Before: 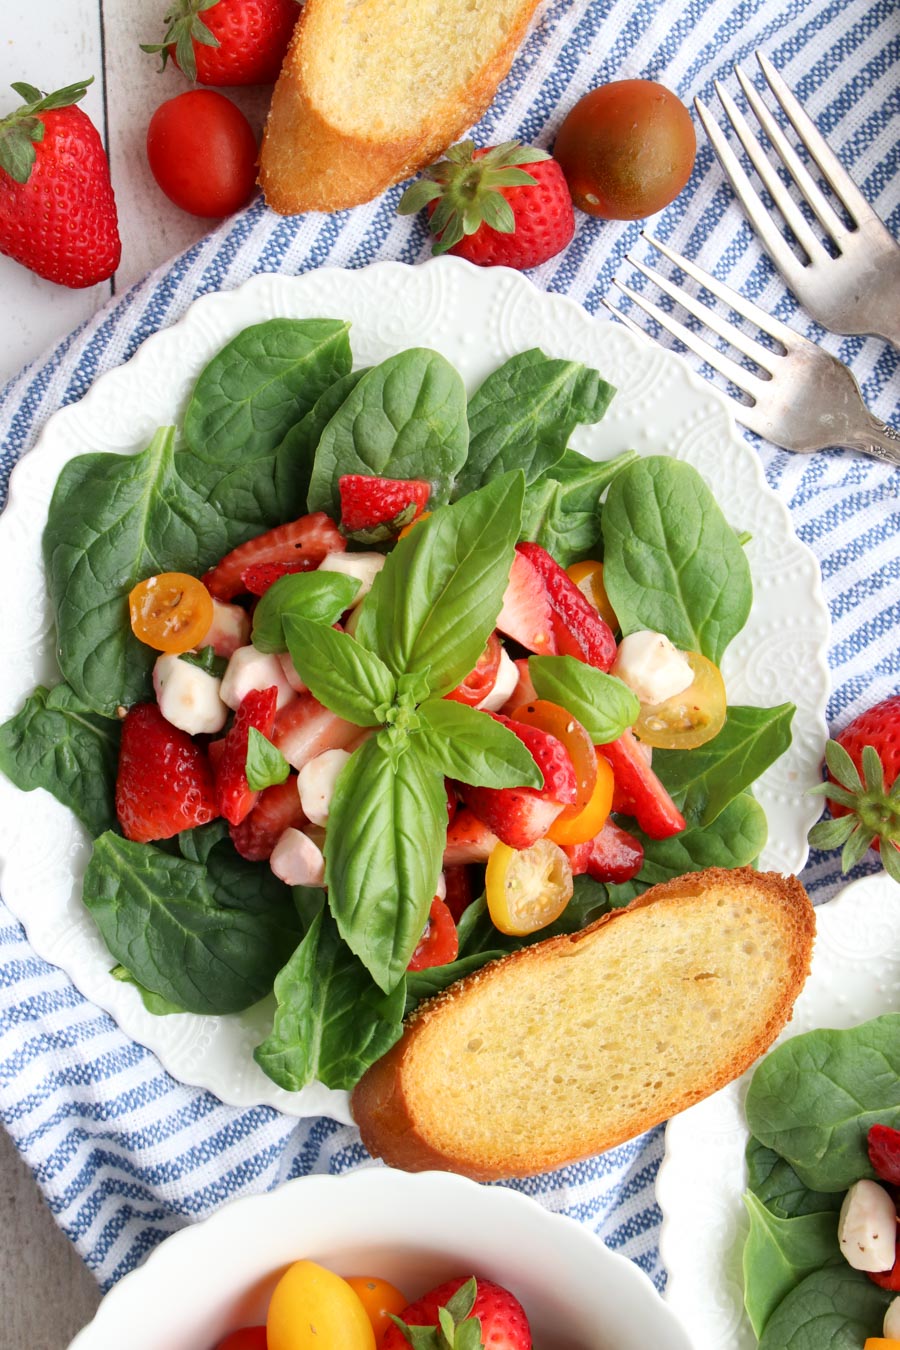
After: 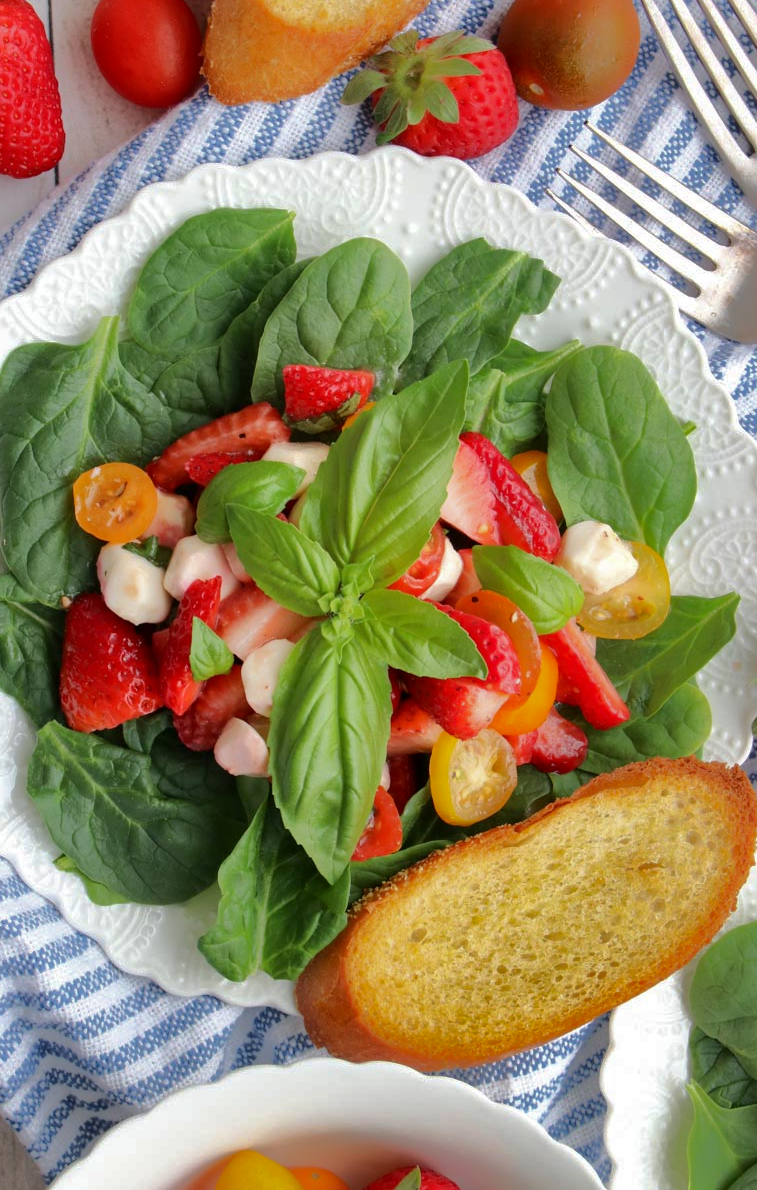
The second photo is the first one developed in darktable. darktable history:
shadows and highlights: shadows -18.41, highlights -73.29
crop: left 6.31%, top 8.201%, right 9.54%, bottom 3.65%
